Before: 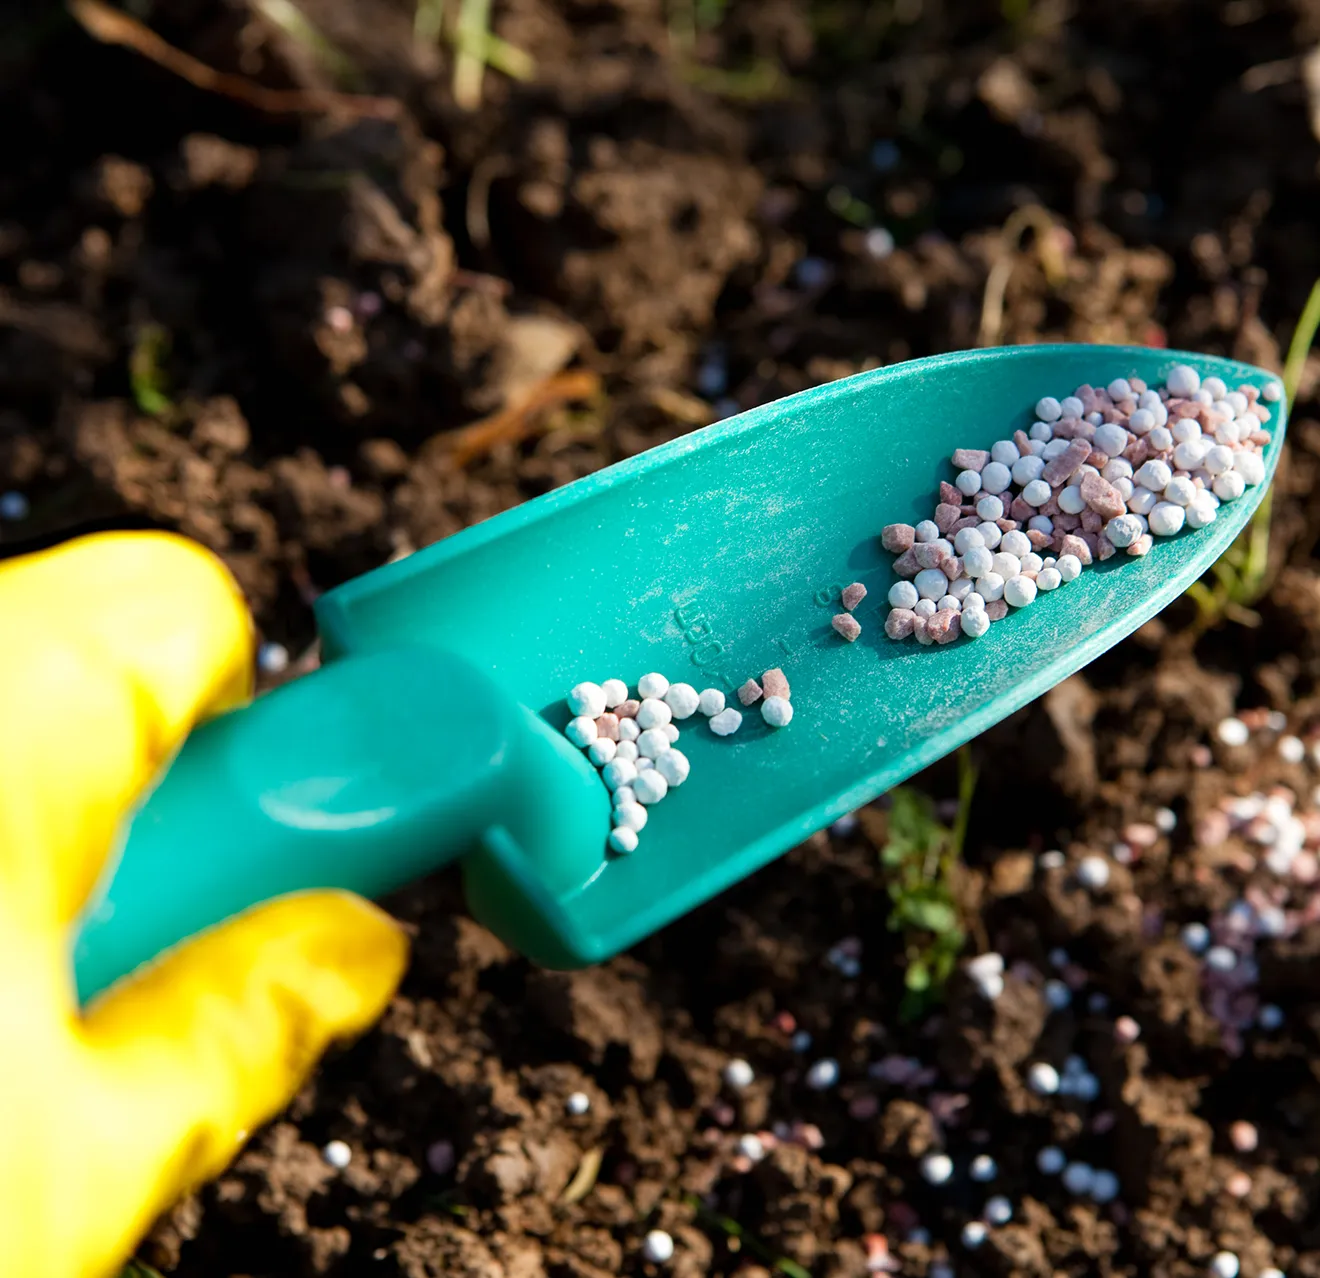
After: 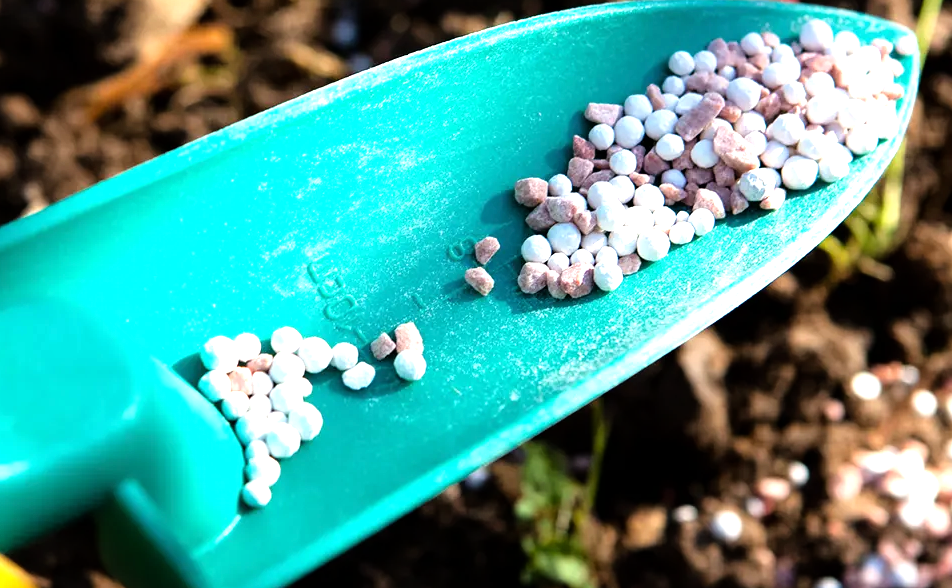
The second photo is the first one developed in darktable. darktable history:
tone equalizer: -8 EV -1.12 EV, -7 EV -1.01 EV, -6 EV -0.835 EV, -5 EV -0.565 EV, -3 EV 0.586 EV, -2 EV 0.863 EV, -1 EV 1.01 EV, +0 EV 1.07 EV
crop and rotate: left 27.866%, top 27.085%, bottom 26.858%
